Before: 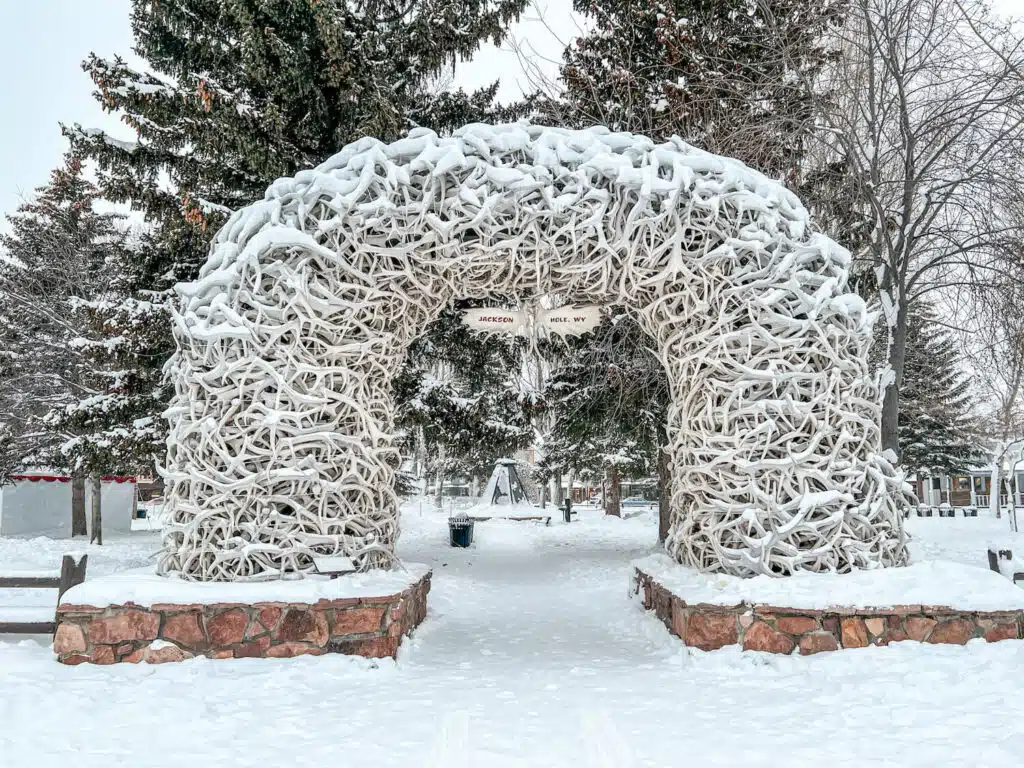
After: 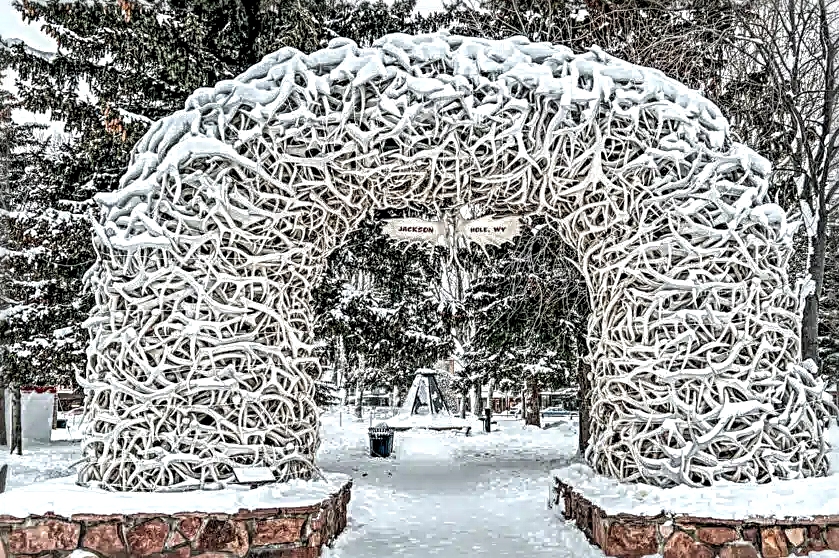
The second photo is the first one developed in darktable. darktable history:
crop: left 7.856%, top 11.836%, right 10.12%, bottom 15.387%
sharpen: radius 3.69, amount 0.928
local contrast: highlights 19%, detail 186%
